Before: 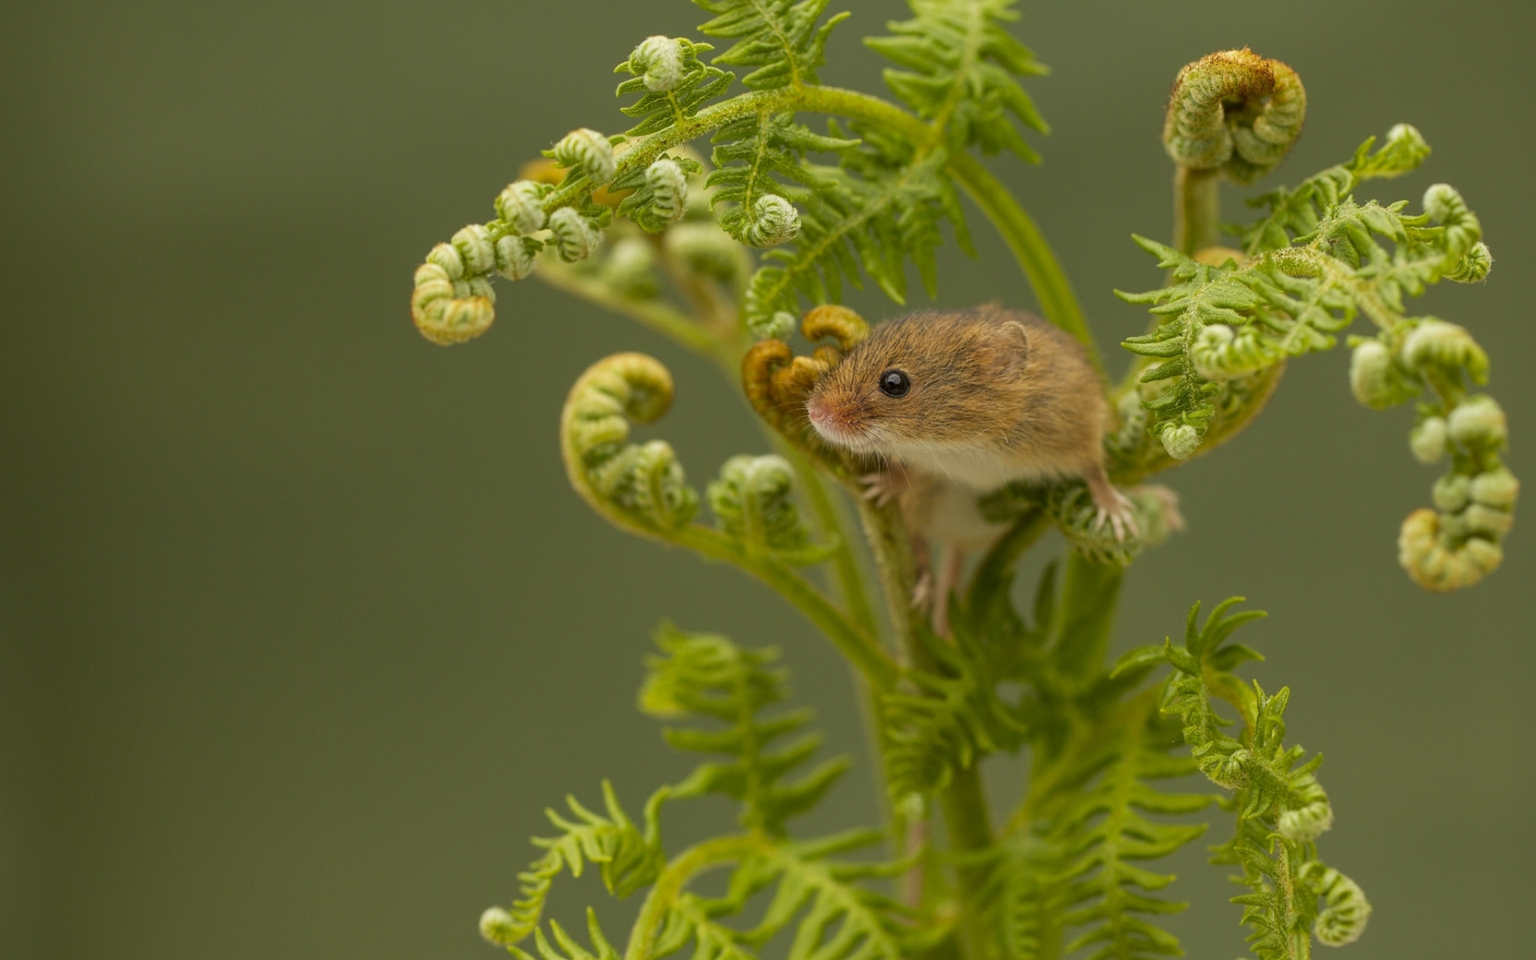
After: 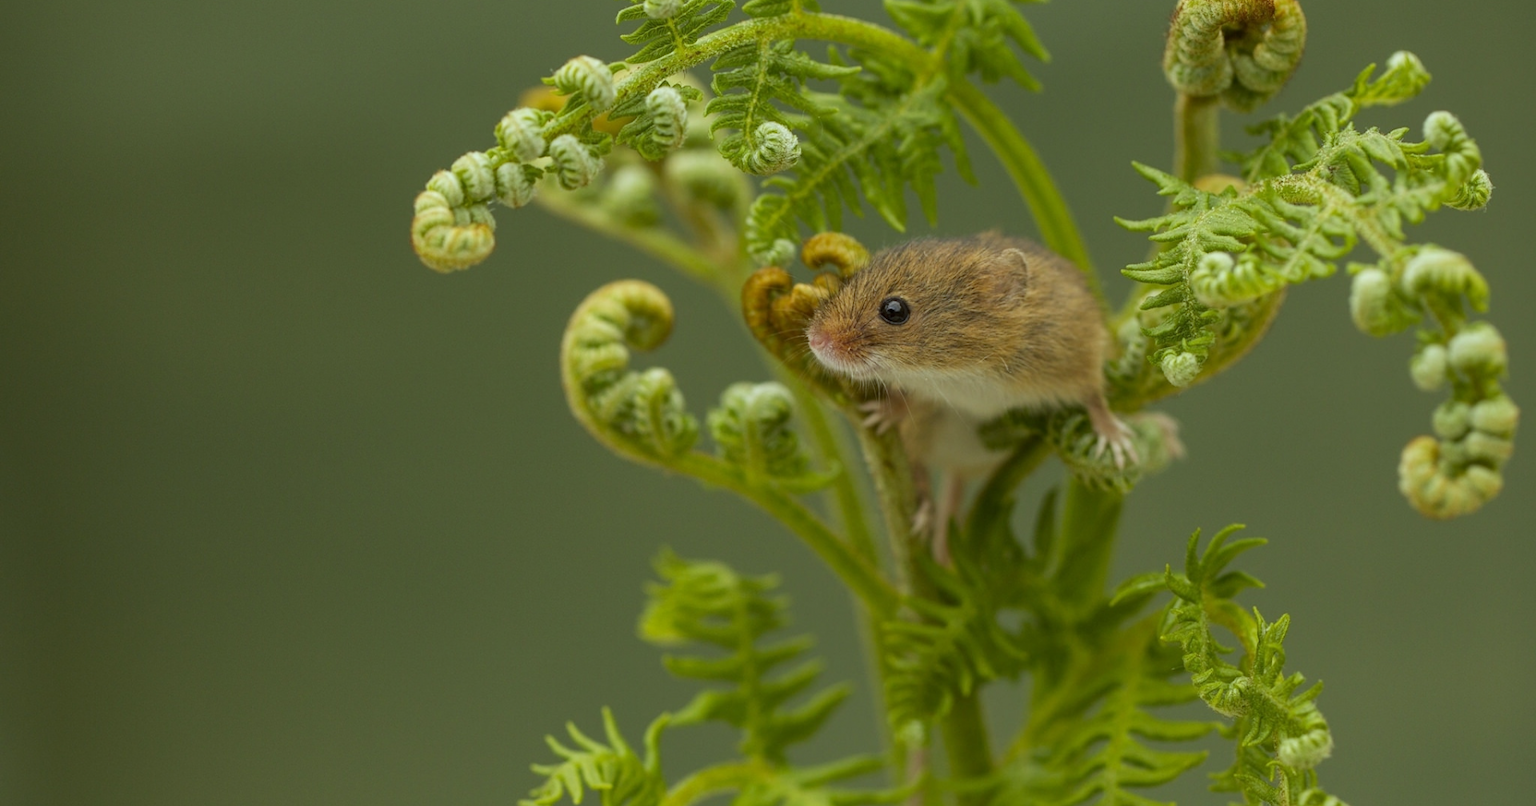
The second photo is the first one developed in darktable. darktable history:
white balance: red 0.925, blue 1.046
crop: top 7.625%, bottom 8.027%
